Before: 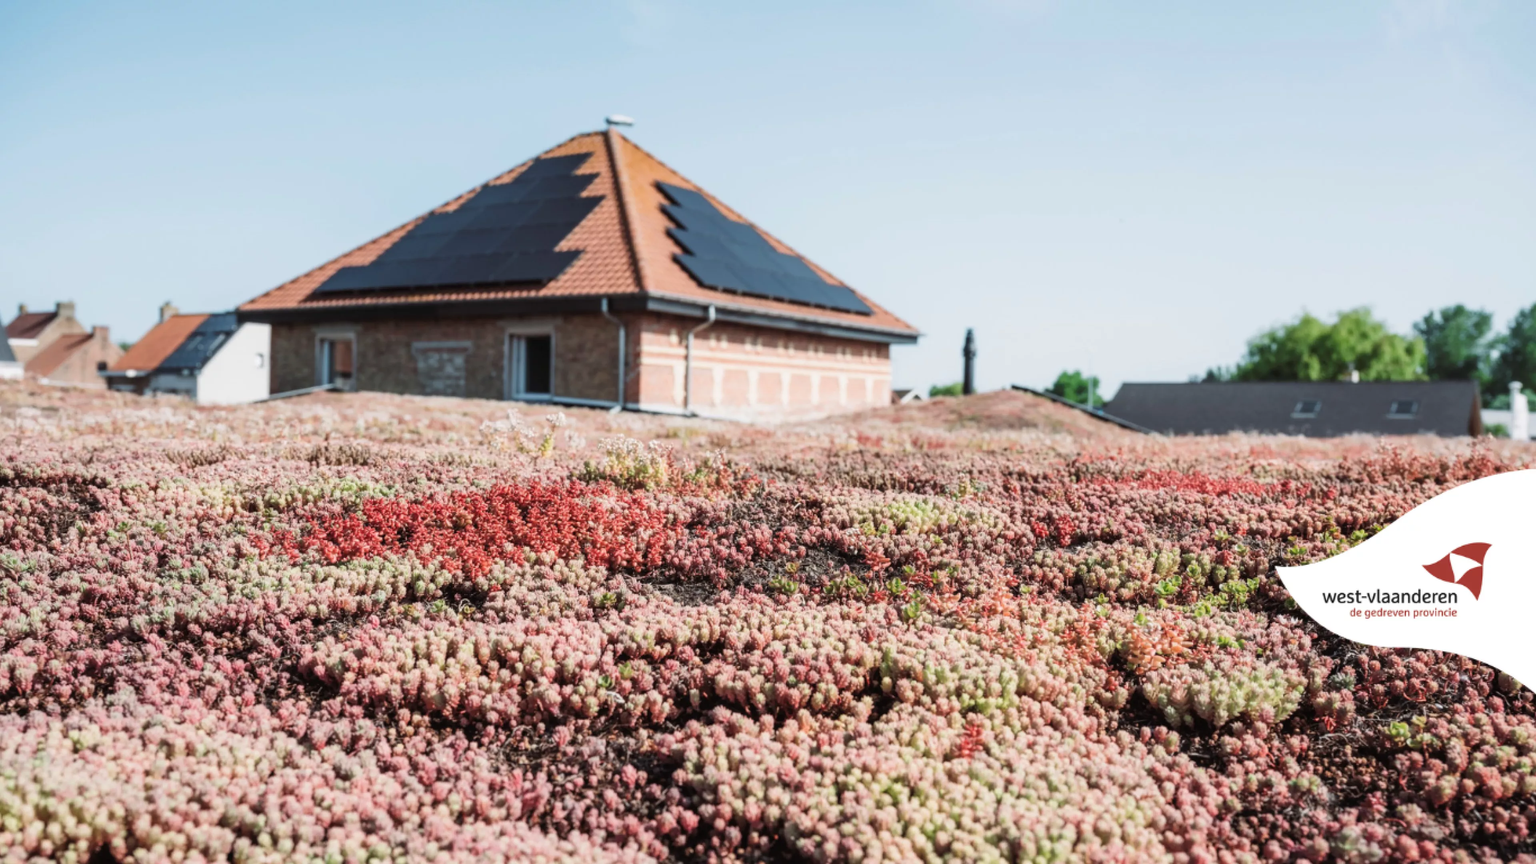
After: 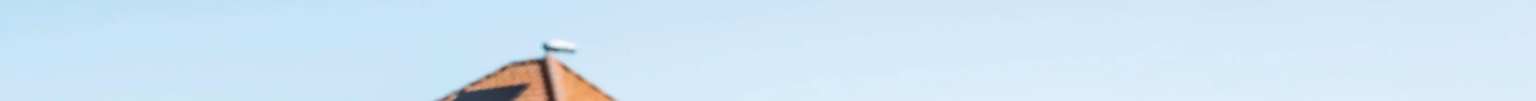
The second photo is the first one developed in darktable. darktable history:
exposure: black level correction 0, exposure 0.2 EV, compensate exposure bias true, compensate highlight preservation false
crop and rotate: left 9.644%, top 9.491%, right 6.021%, bottom 80.509%
